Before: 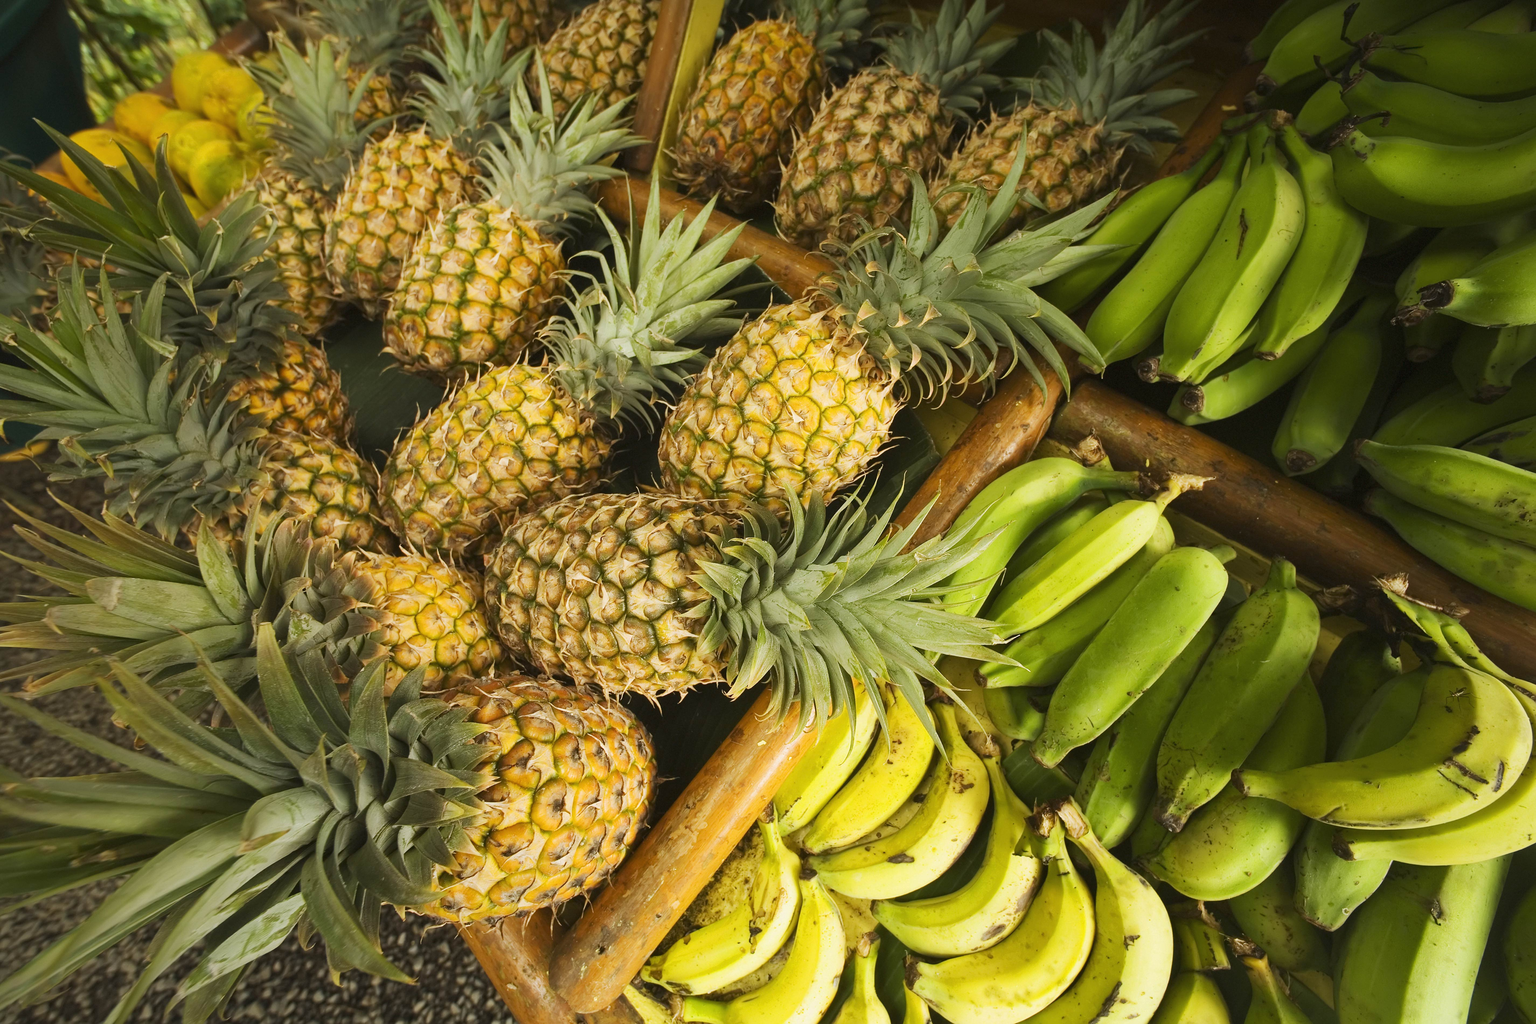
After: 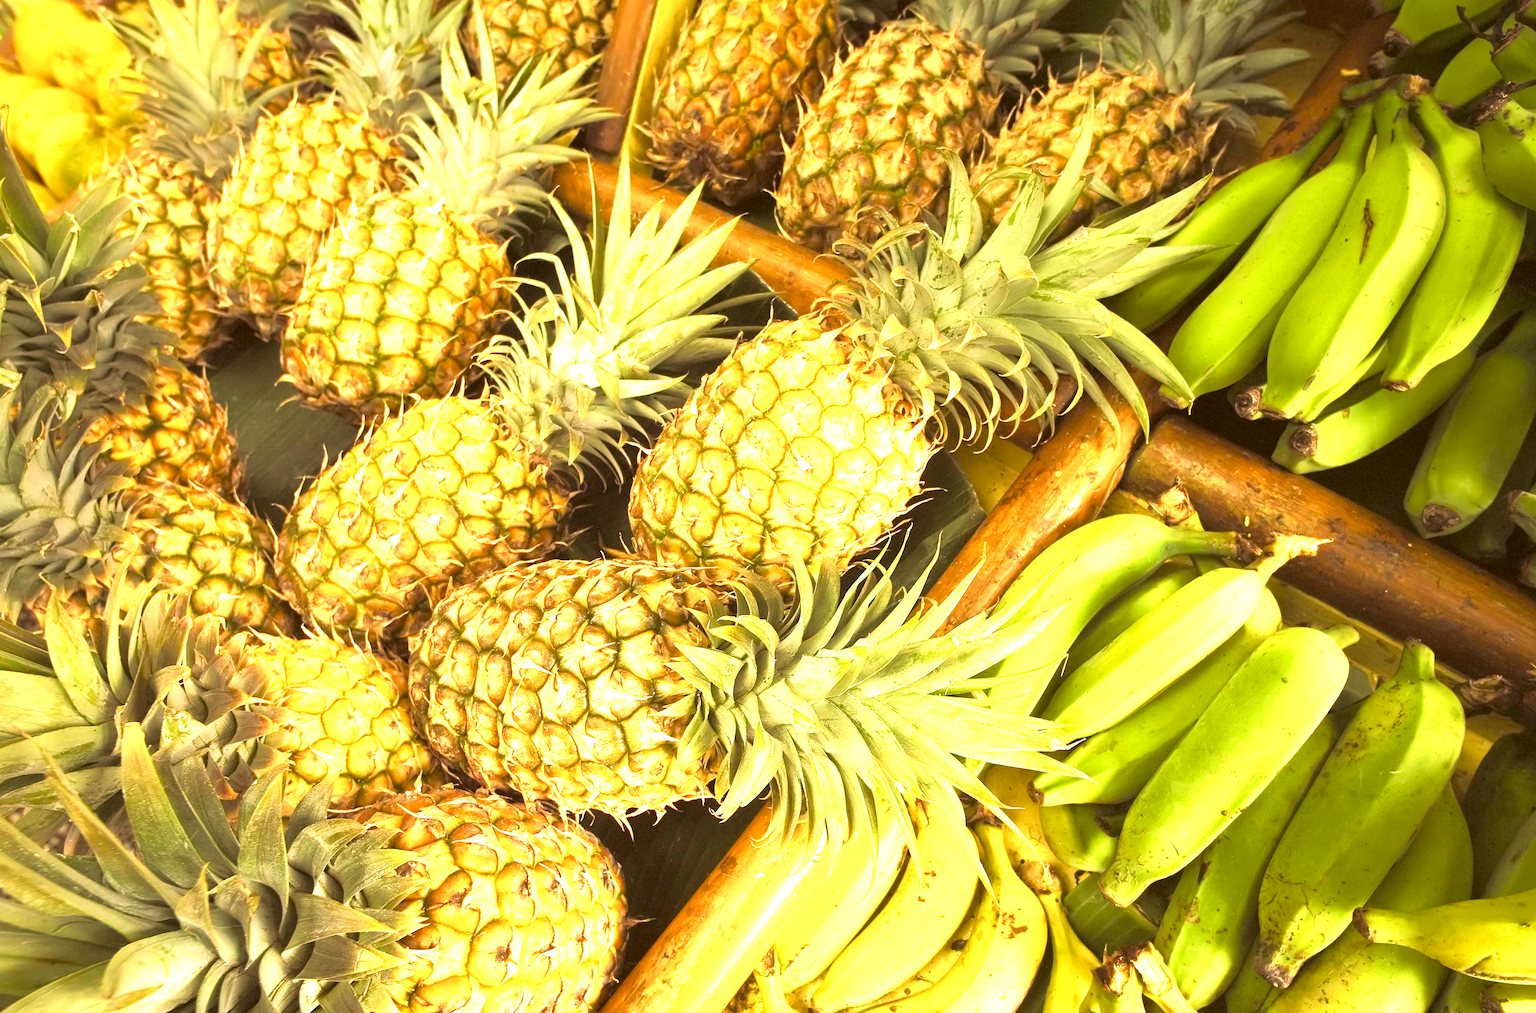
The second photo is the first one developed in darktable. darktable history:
velvia: on, module defaults
color correction: highlights a* 10.24, highlights b* 9.64, shadows a* 9.13, shadows b* 8.3, saturation 0.821
exposure: black level correction 0.001, exposure 1.657 EV, compensate exposure bias true, compensate highlight preservation false
tone equalizer: edges refinement/feathering 500, mask exposure compensation -1.57 EV, preserve details guided filter
local contrast: mode bilateral grid, contrast 20, coarseness 50, detail 103%, midtone range 0.2
crop and rotate: left 10.502%, top 4.997%, right 10.356%, bottom 16.666%
tone curve: curves: ch0 [(0, 0.013) (0.117, 0.081) (0.257, 0.259) (0.408, 0.45) (0.611, 0.64) (0.81, 0.857) (1, 1)]; ch1 [(0, 0) (0.287, 0.198) (0.501, 0.506) (0.56, 0.584) (0.715, 0.741) (0.976, 0.992)]; ch2 [(0, 0) (0.369, 0.362) (0.5, 0.5) (0.537, 0.547) (0.59, 0.603) (0.681, 0.754) (1, 1)], color space Lab, independent channels, preserve colors none
